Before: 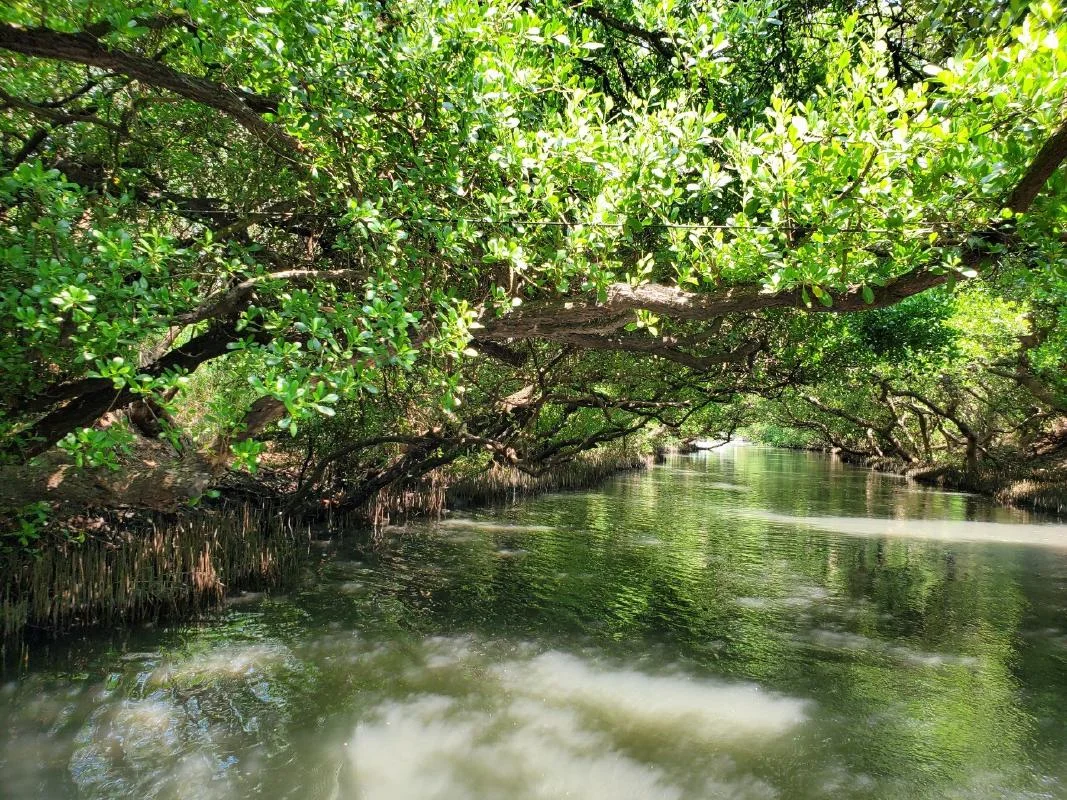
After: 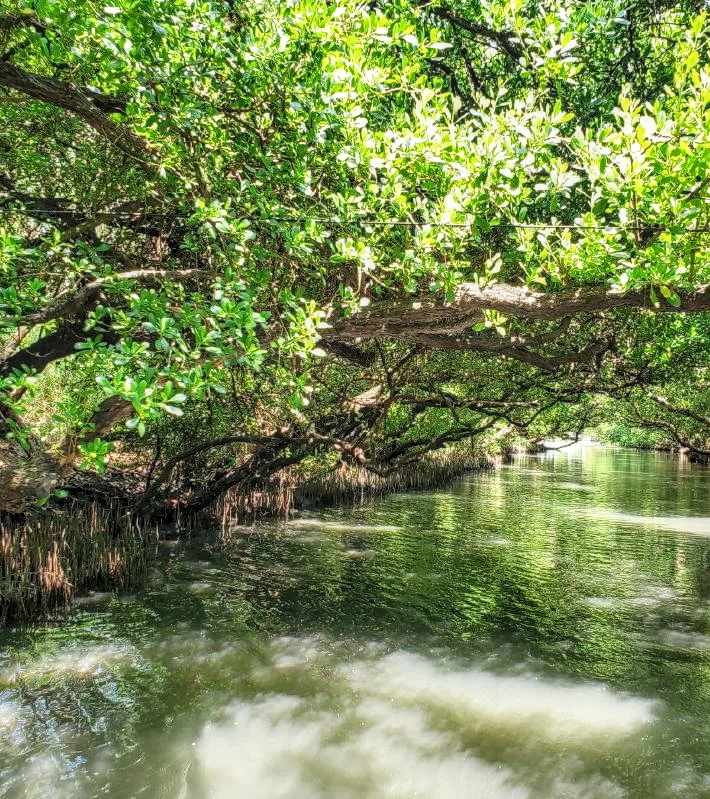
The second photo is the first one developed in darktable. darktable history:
crop and rotate: left 14.288%, right 19.147%
levels: levels [0, 0.498, 0.996]
base curve: curves: ch0 [(0, 0) (0.666, 0.806) (1, 1)], preserve colors none
local contrast: highlights 2%, shadows 0%, detail 133%
